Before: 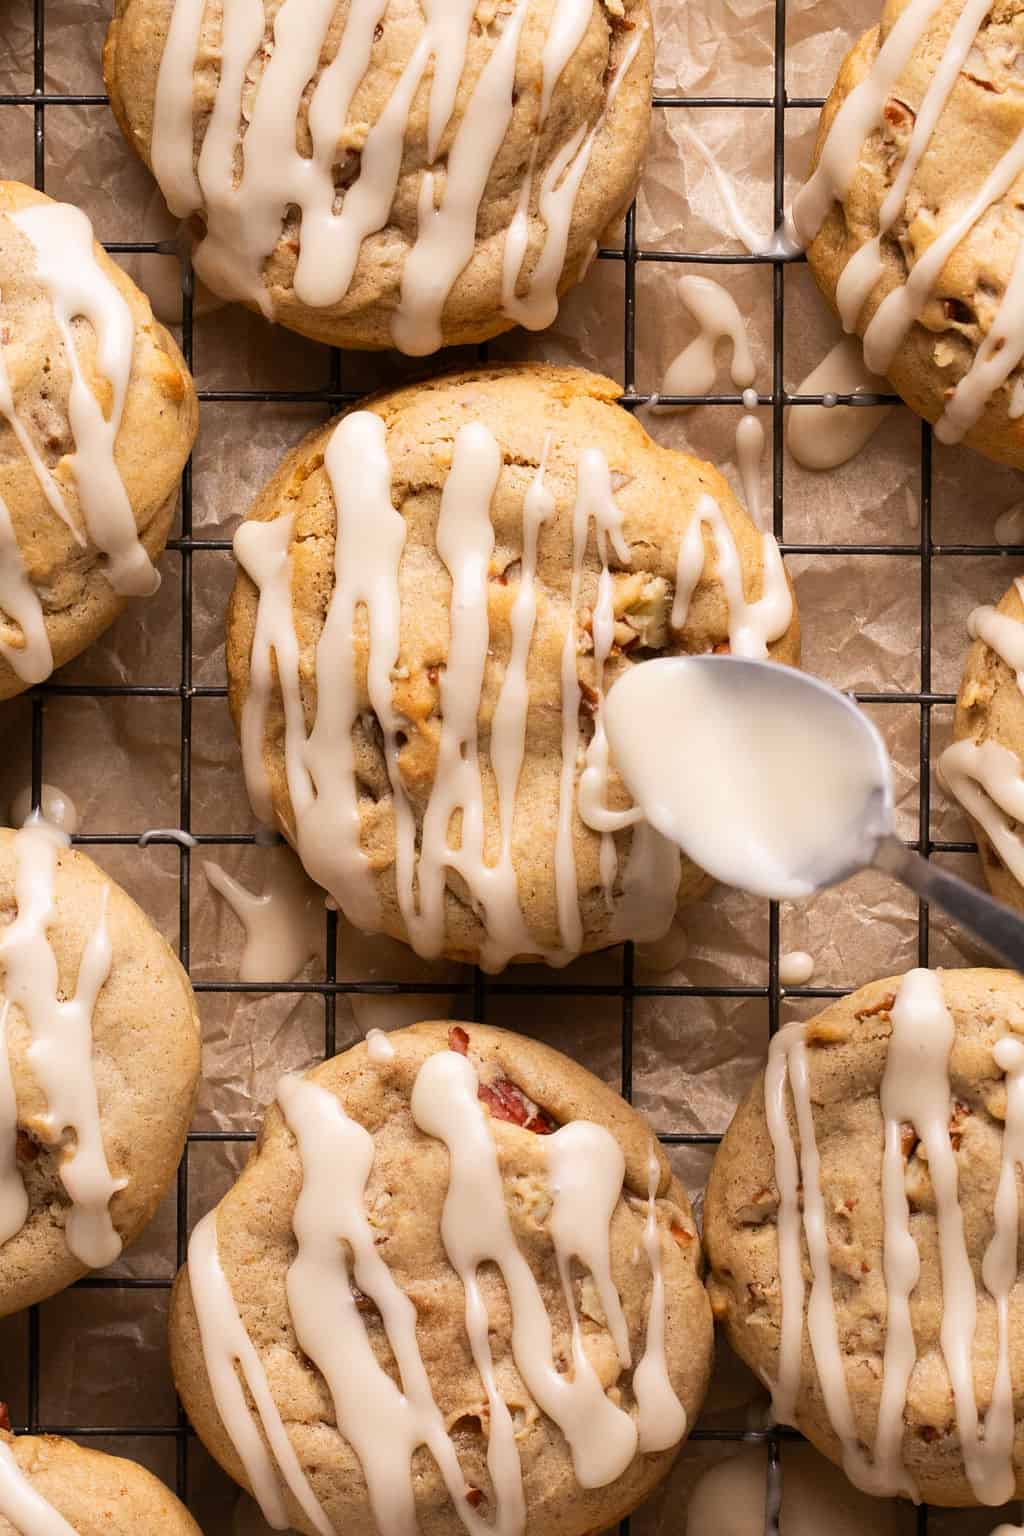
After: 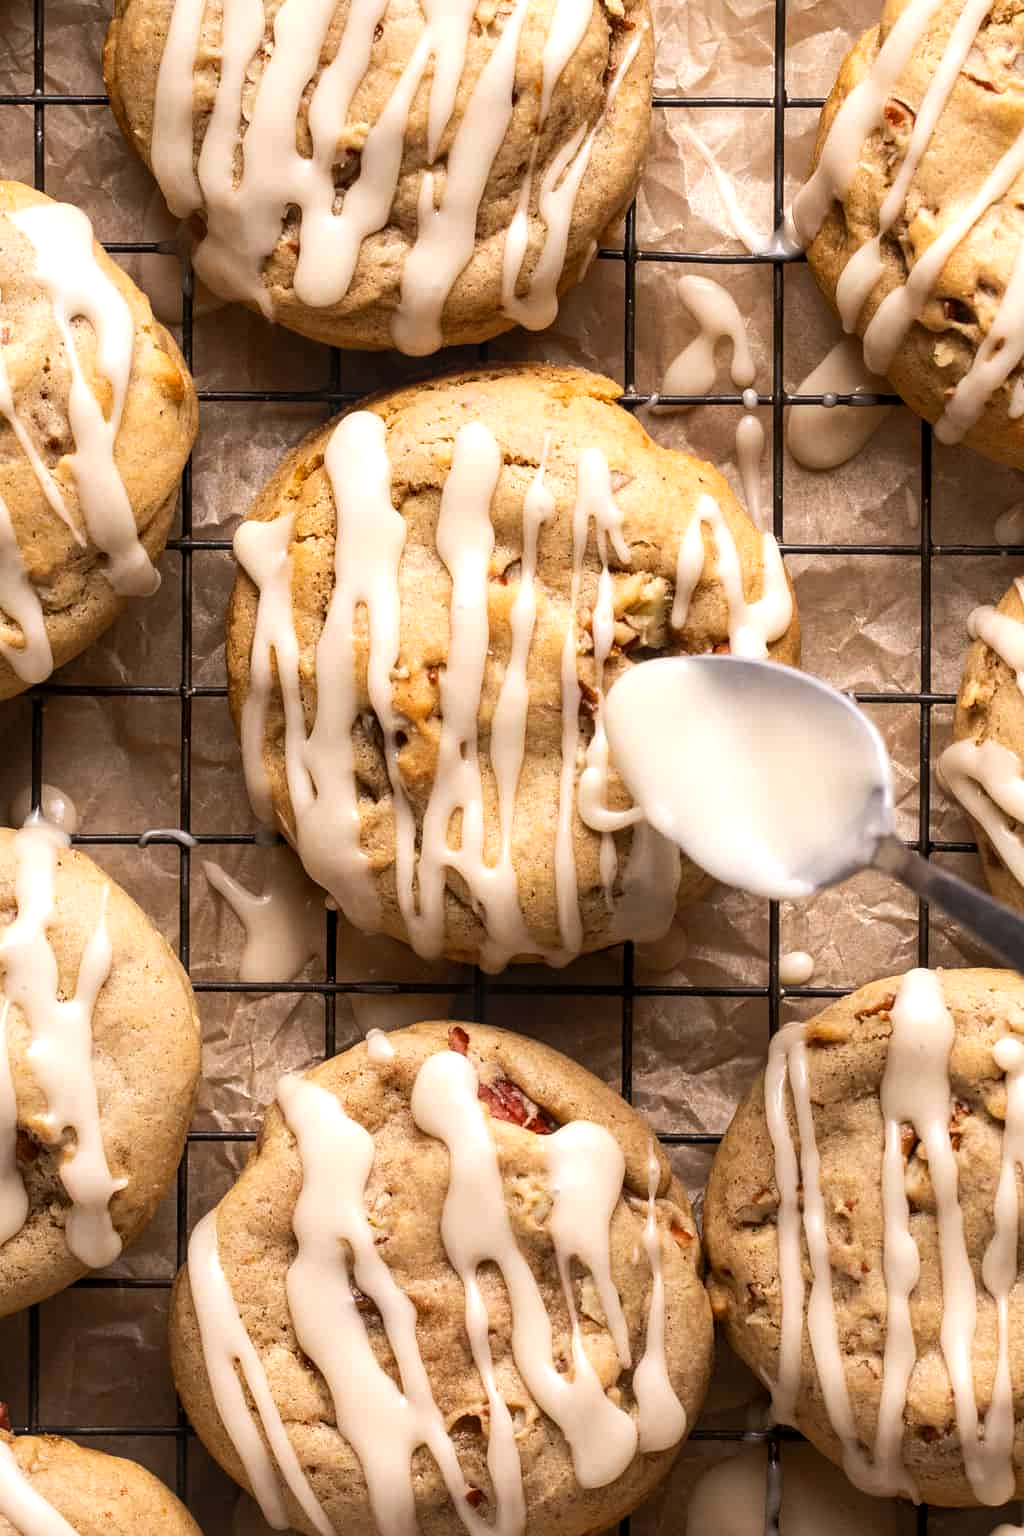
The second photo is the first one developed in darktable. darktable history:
tone equalizer: -8 EV -0.001 EV, -7 EV 0.001 EV, -6 EV -0.002 EV, -5 EV -0.003 EV, -4 EV -0.062 EV, -3 EV -0.222 EV, -2 EV -0.267 EV, -1 EV 0.105 EV, +0 EV 0.303 EV
local contrast: on, module defaults
